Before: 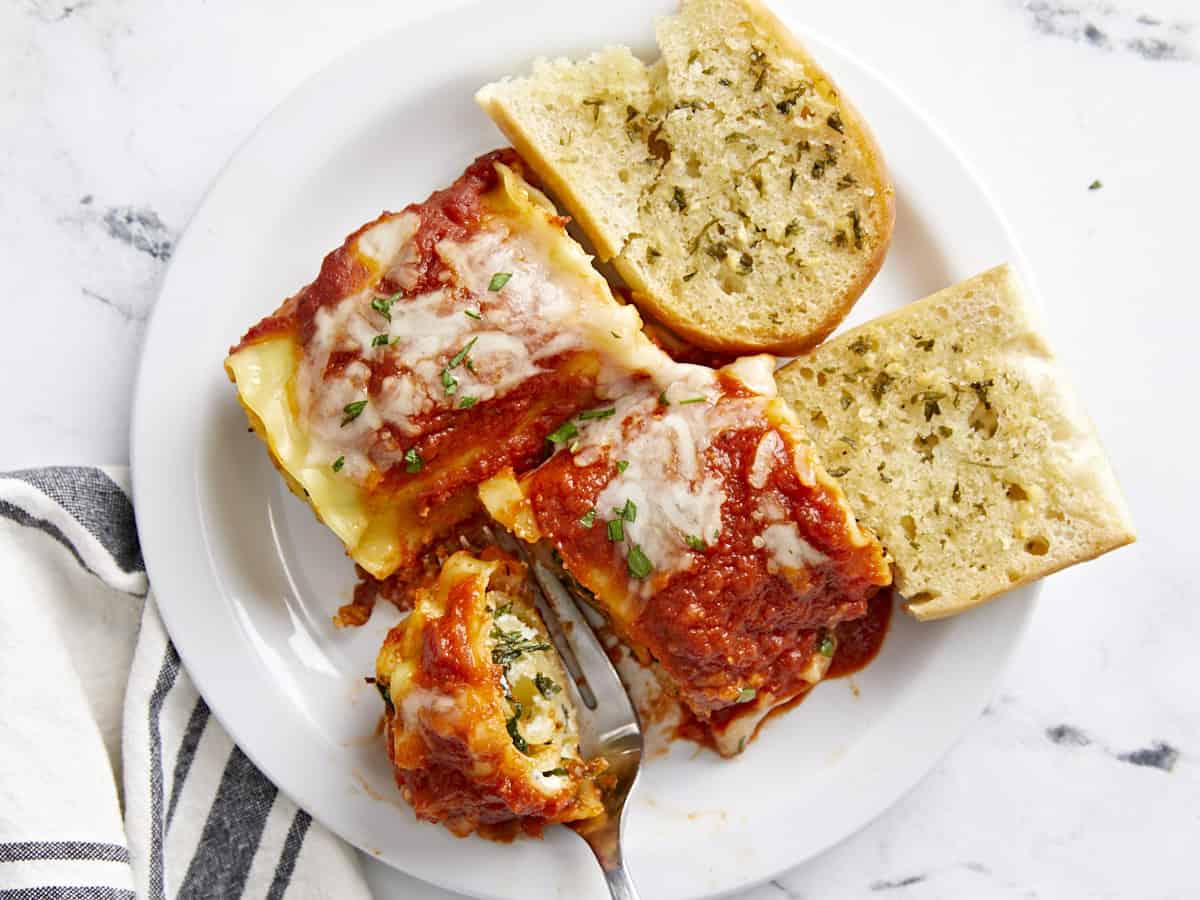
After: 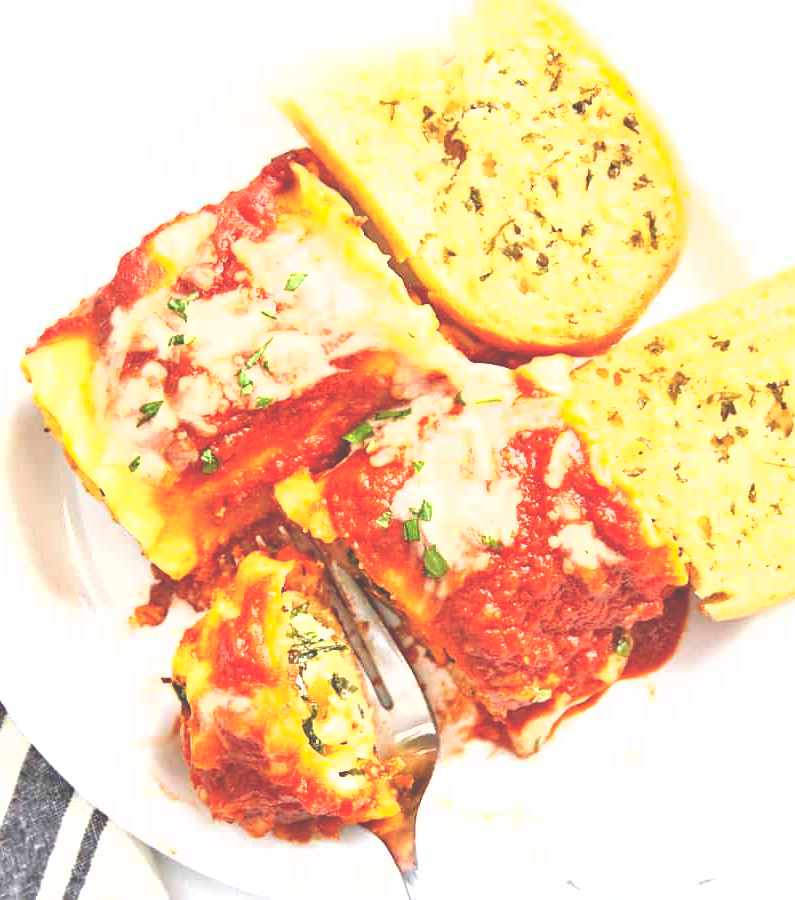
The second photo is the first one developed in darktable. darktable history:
exposure: black level correction -0.023, exposure 1.394 EV, compensate highlight preservation false
shadows and highlights: shadows 31.06, highlights 0.773, soften with gaussian
tone equalizer: -8 EV 0.092 EV, edges refinement/feathering 500, mask exposure compensation -1.57 EV, preserve details no
crop: left 17.017%, right 16.653%
